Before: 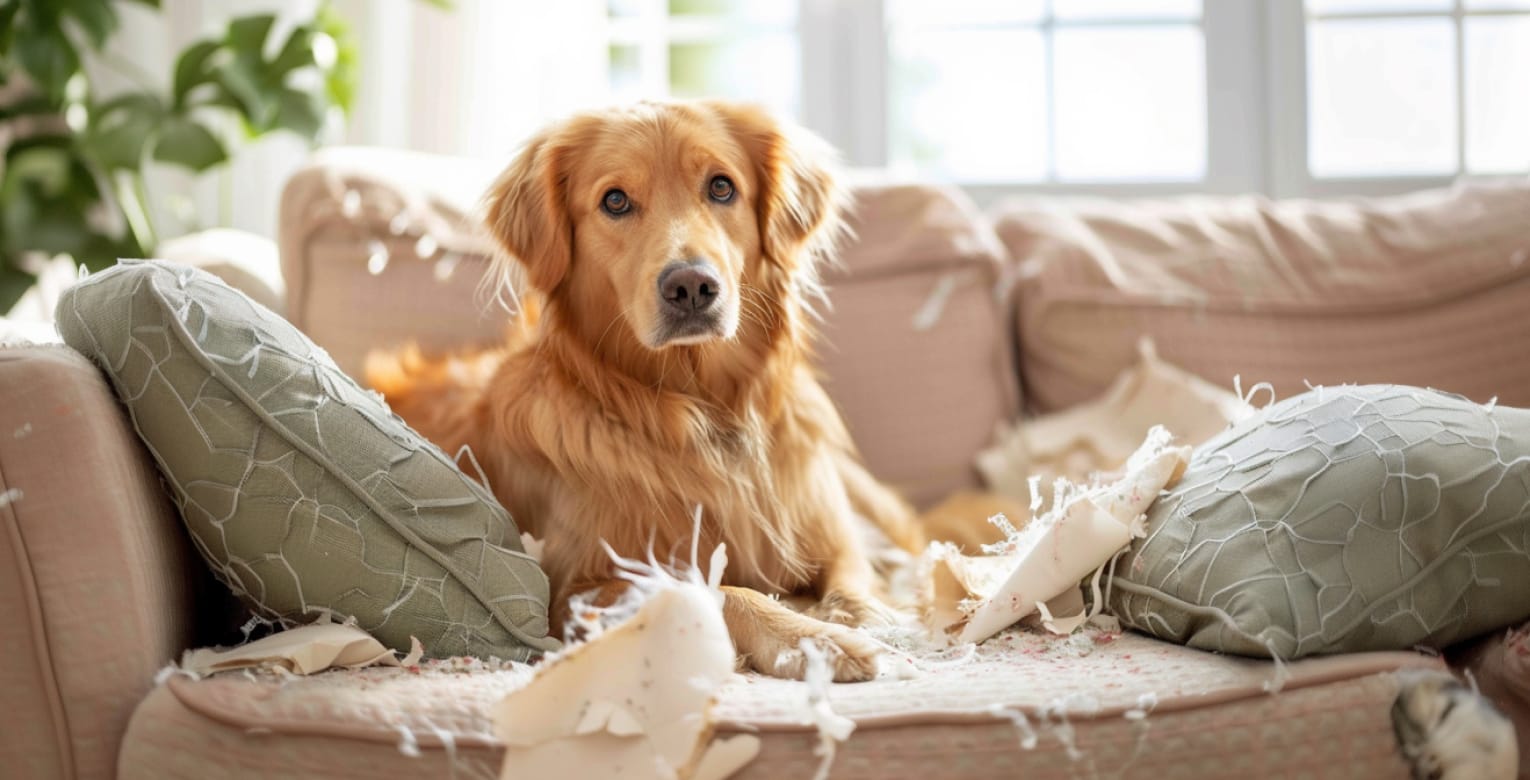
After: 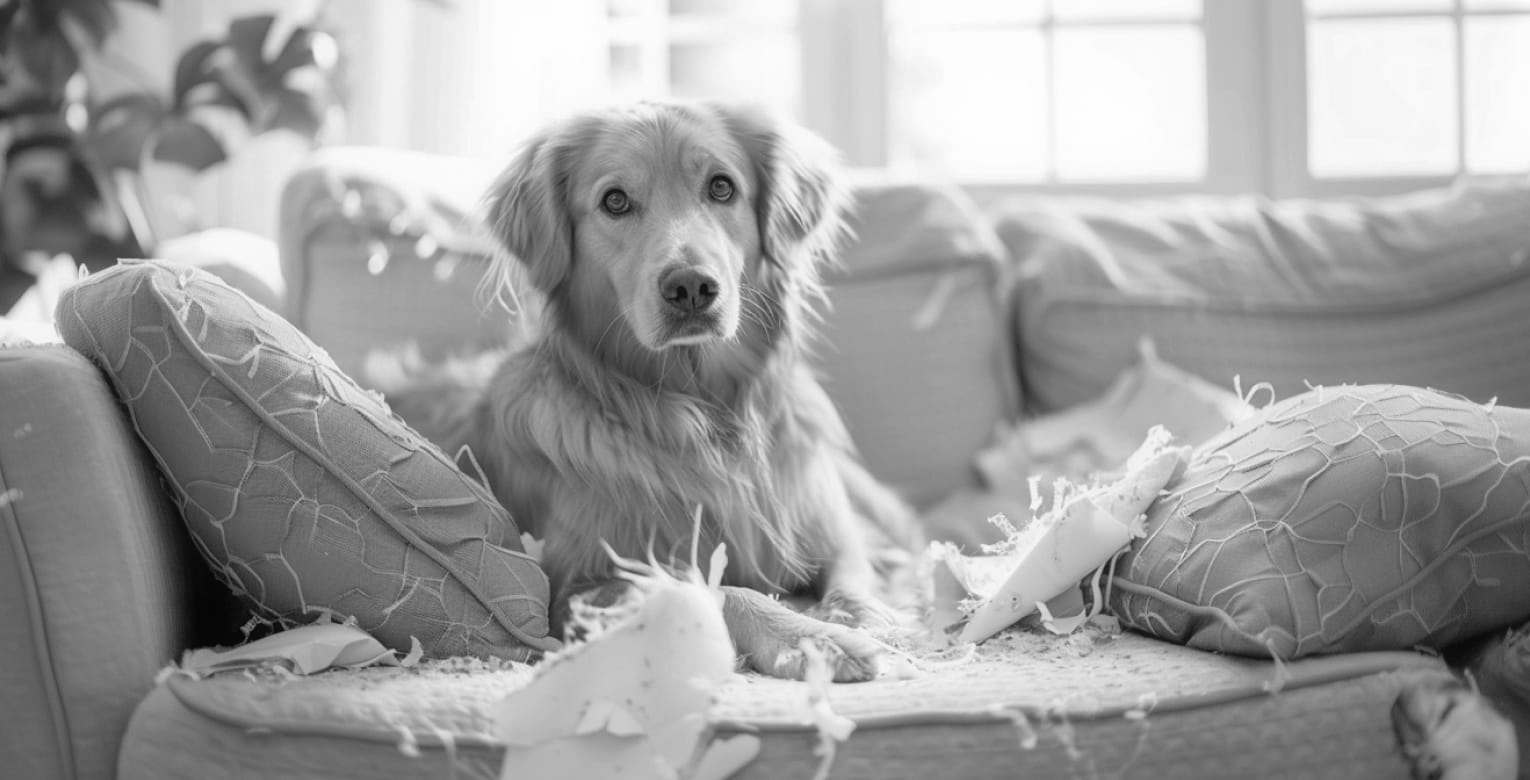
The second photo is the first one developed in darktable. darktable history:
white balance: red 0.986, blue 1.01
monochrome: on, module defaults
contrast equalizer: y [[0.5, 0.488, 0.462, 0.461, 0.491, 0.5], [0.5 ×6], [0.5 ×6], [0 ×6], [0 ×6]]
